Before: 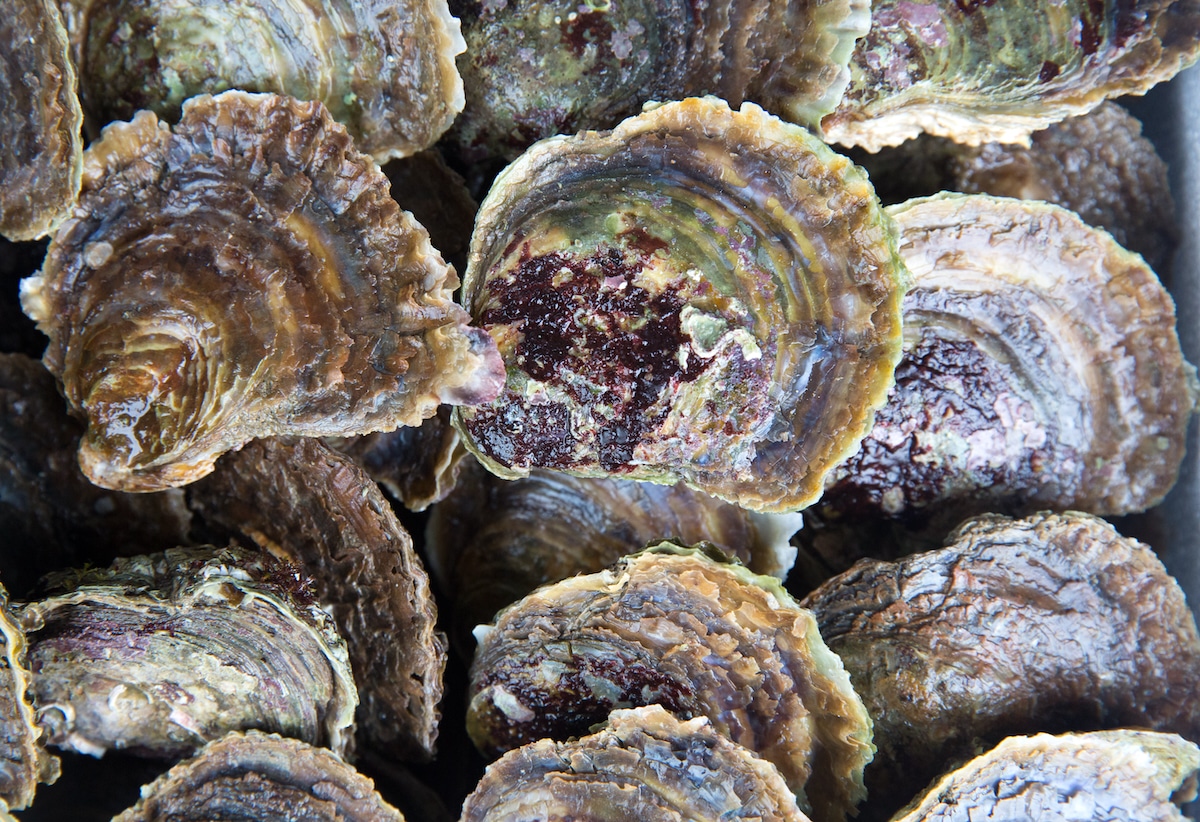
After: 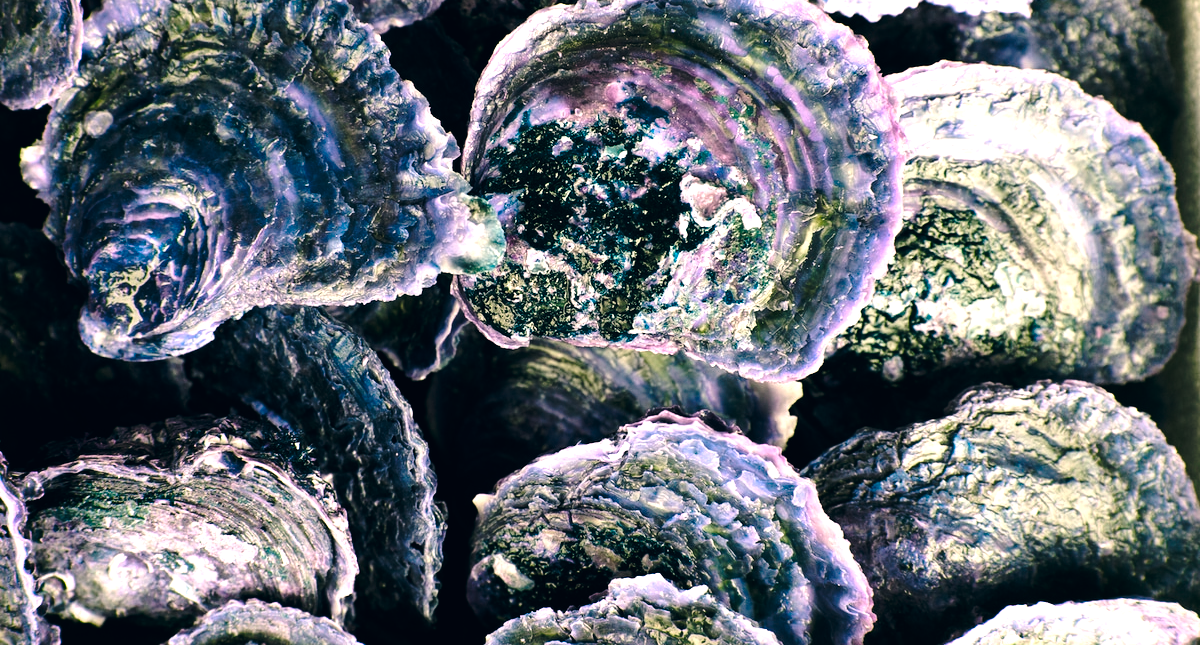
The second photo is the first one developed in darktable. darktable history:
base curve: curves: ch0 [(0, 0) (0.073, 0.04) (0.157, 0.139) (0.492, 0.492) (0.758, 0.758) (1, 1)], preserve colors none
color correction: highlights a* 5.38, highlights b* 5.33, shadows a* -3.95, shadows b* -5.25
crop and rotate: top 15.946%, bottom 5.495%
color balance rgb: shadows lift › chroma 2.005%, shadows lift › hue 136.77°, highlights gain › chroma 0.96%, highlights gain › hue 24.11°, global offset › hue 171.32°, perceptual saturation grading › global saturation 0.872%, hue shift -149.5°, contrast 34.831%, saturation formula JzAzBz (2021)
